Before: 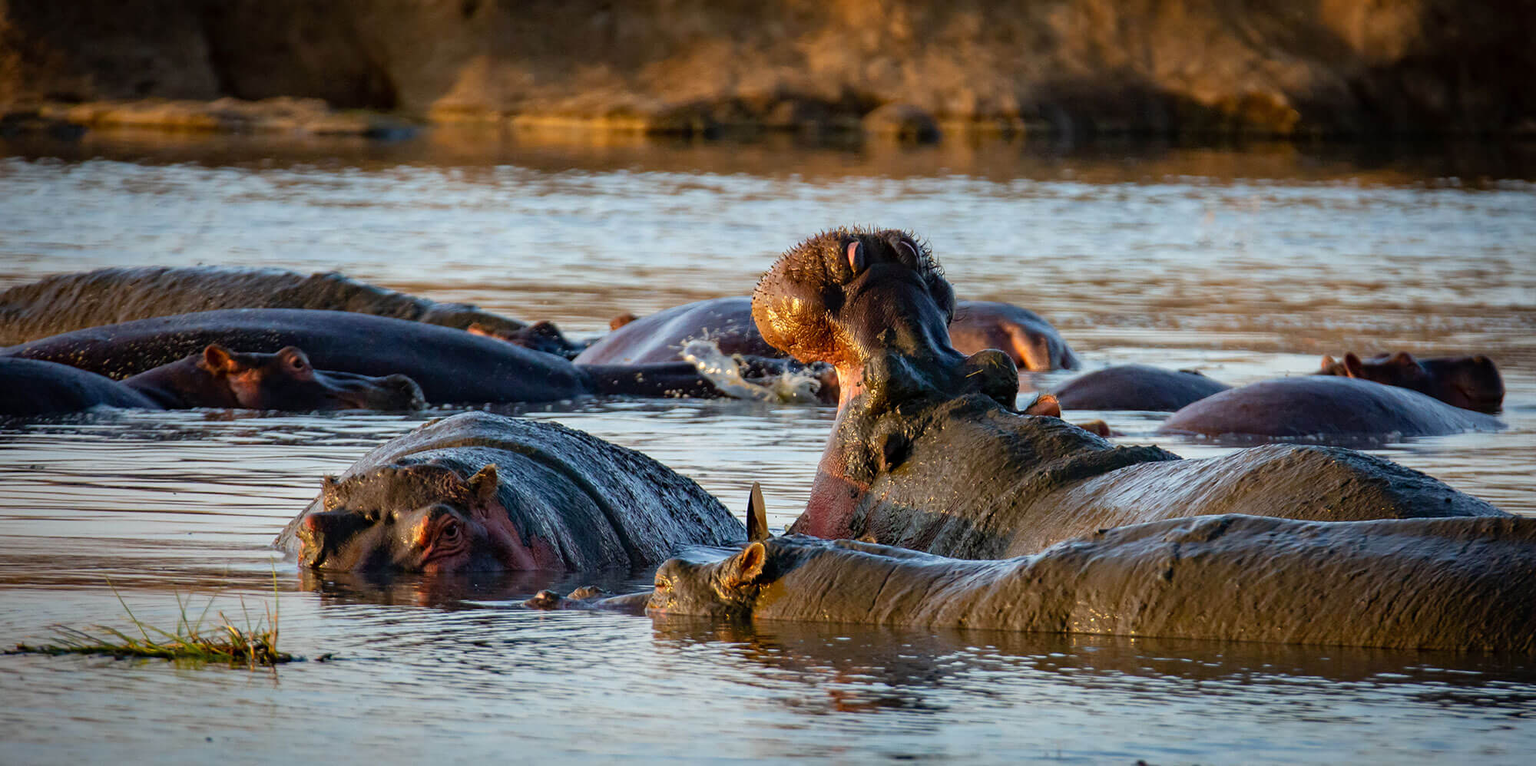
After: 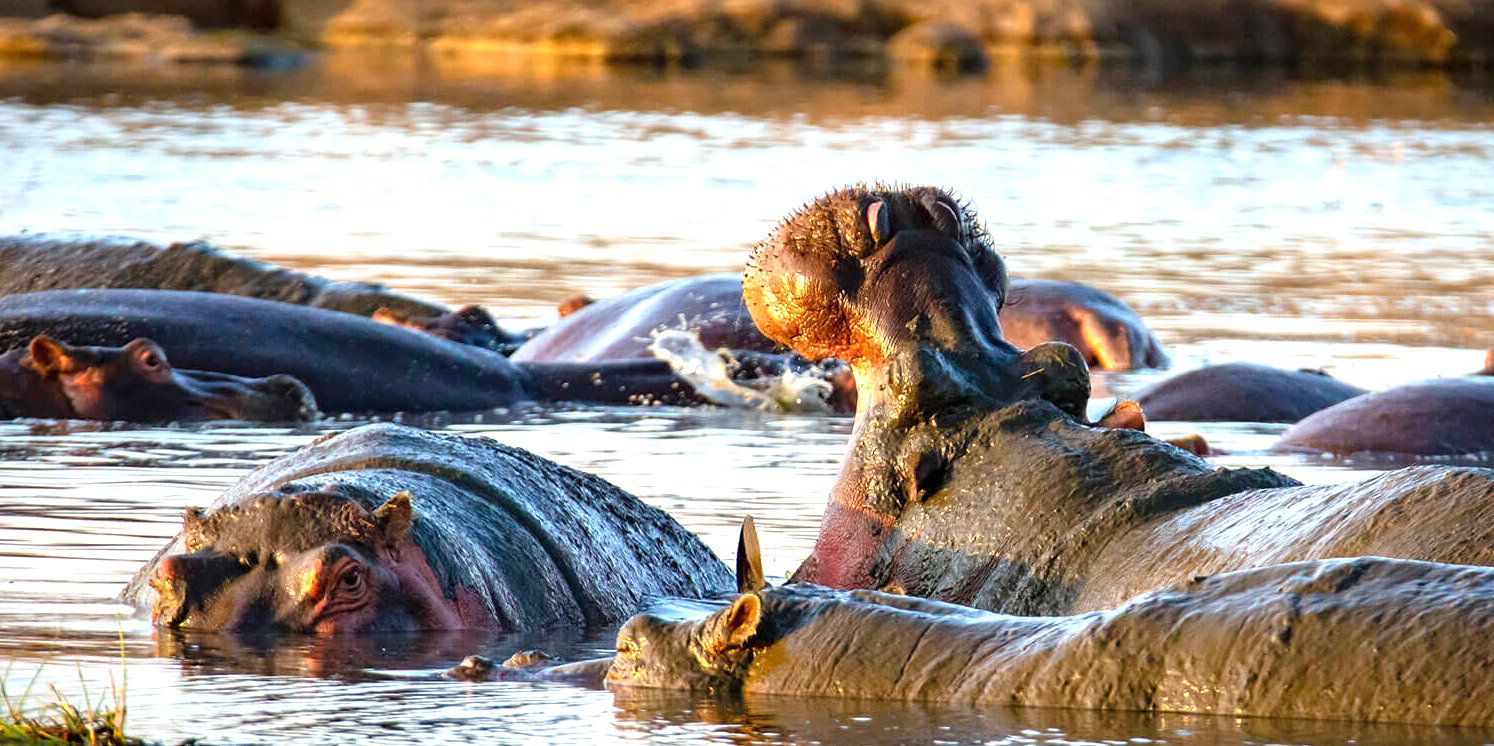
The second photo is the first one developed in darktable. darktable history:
exposure: black level correction 0, exposure 1.2 EV, compensate exposure bias true, compensate highlight preservation false
crop and rotate: left 11.831%, top 11.346%, right 13.429%, bottom 13.899%
